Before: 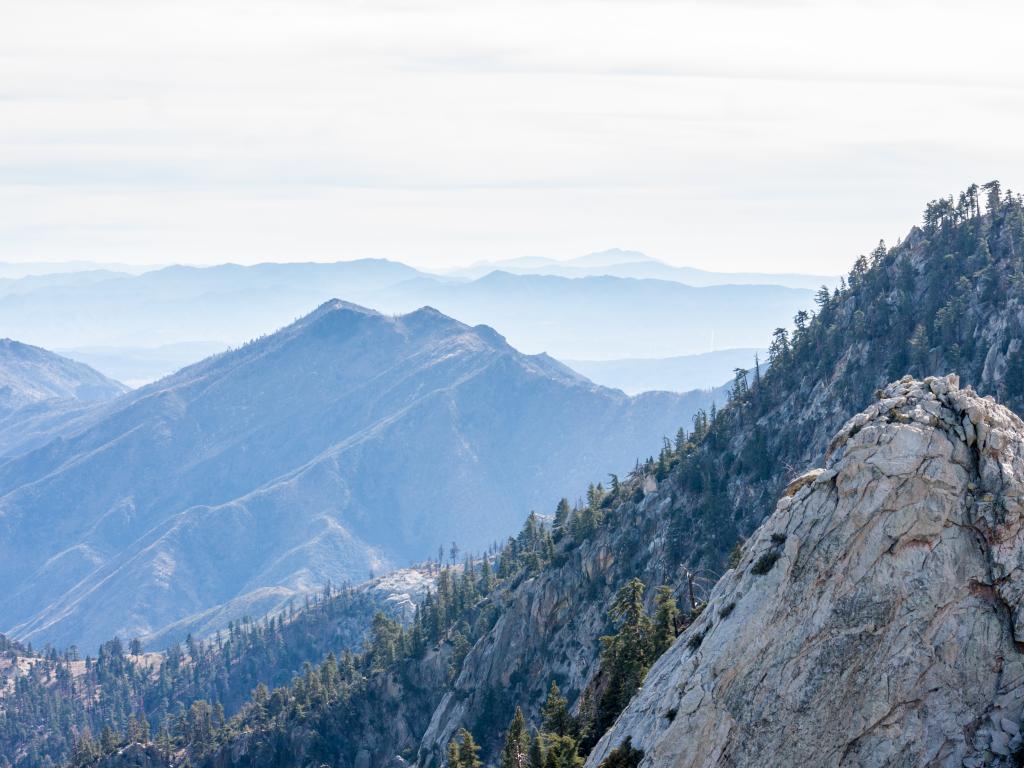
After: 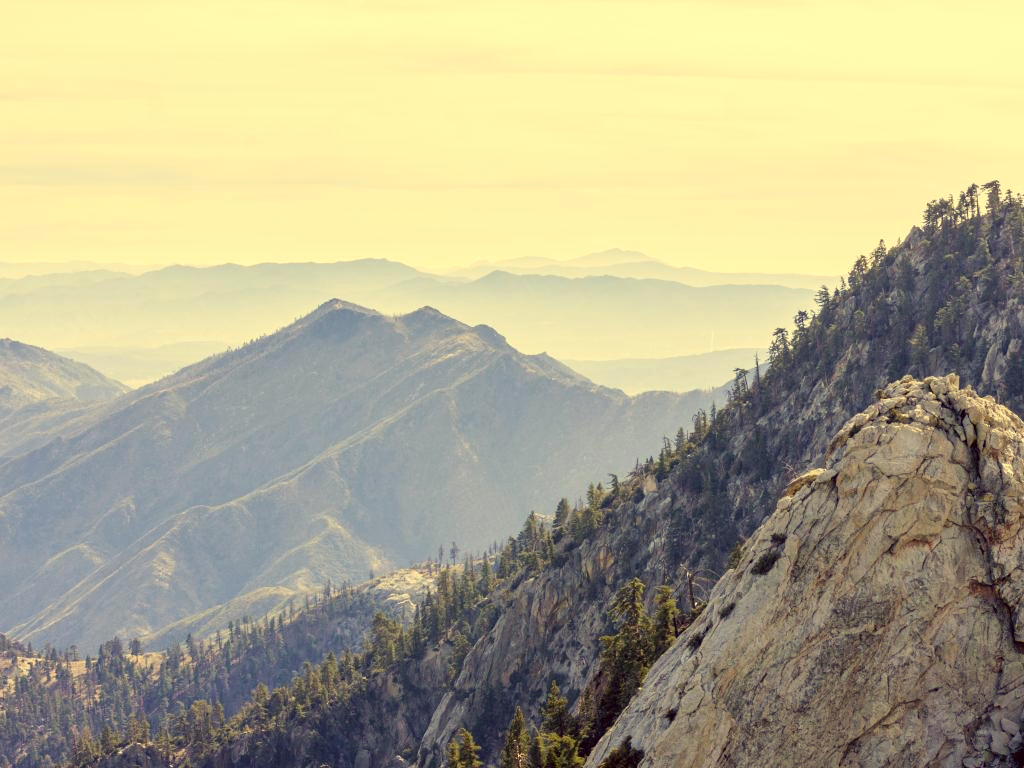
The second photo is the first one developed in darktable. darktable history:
color correction: highlights a* -0.365, highlights b* 39.78, shadows a* 9.63, shadows b* -0.565
